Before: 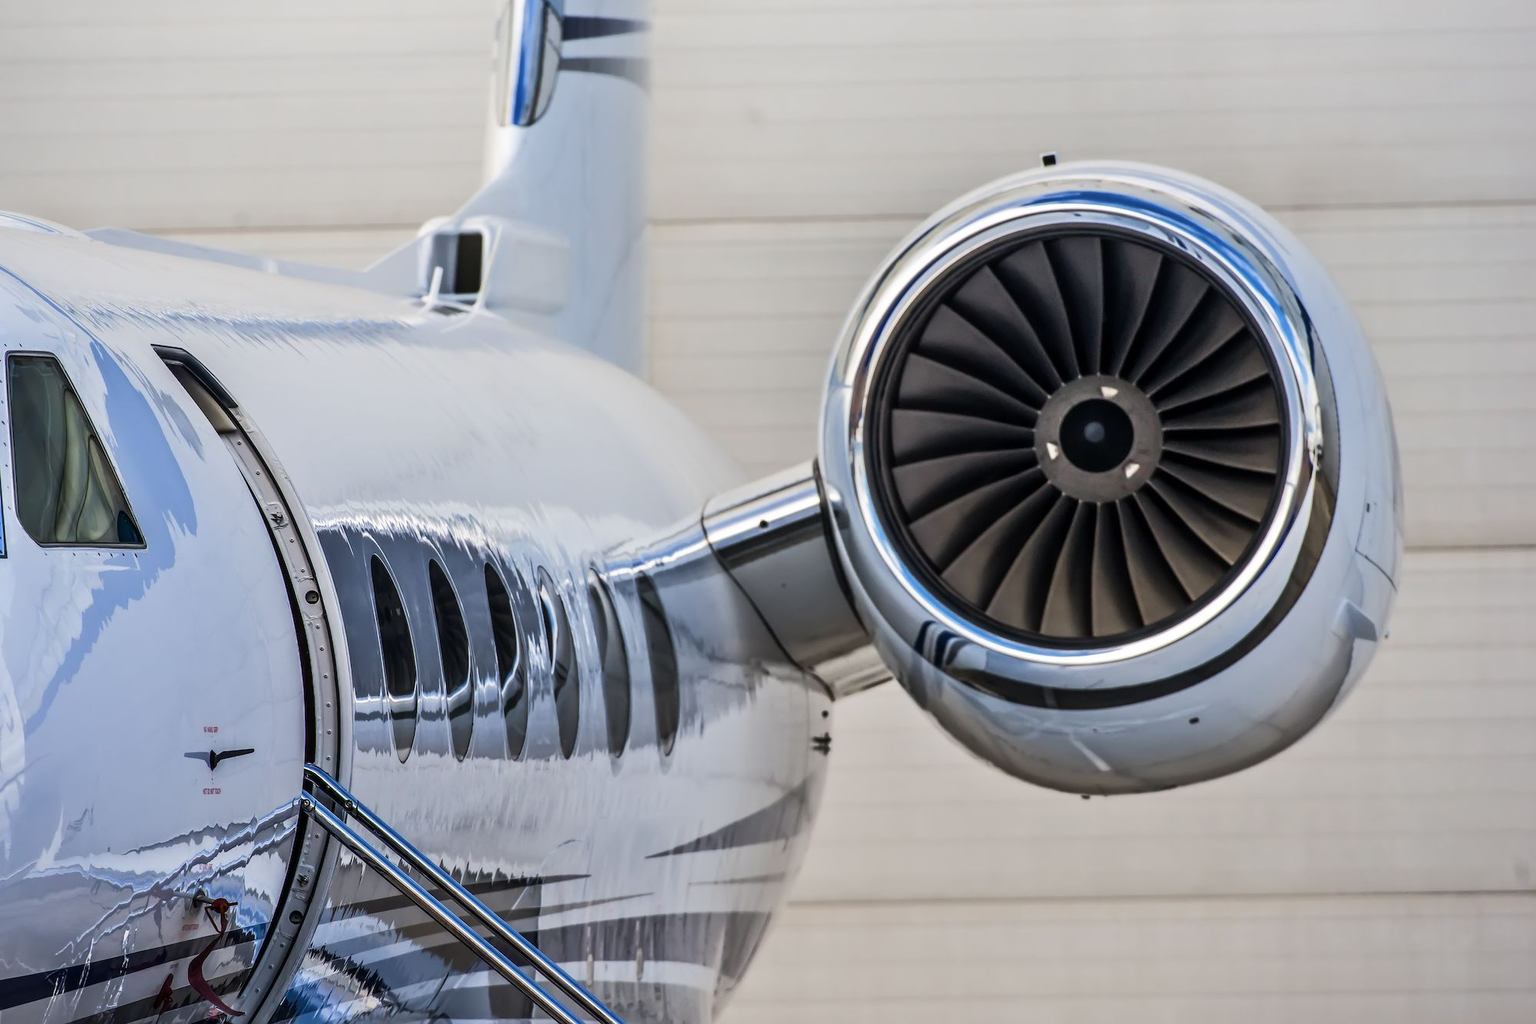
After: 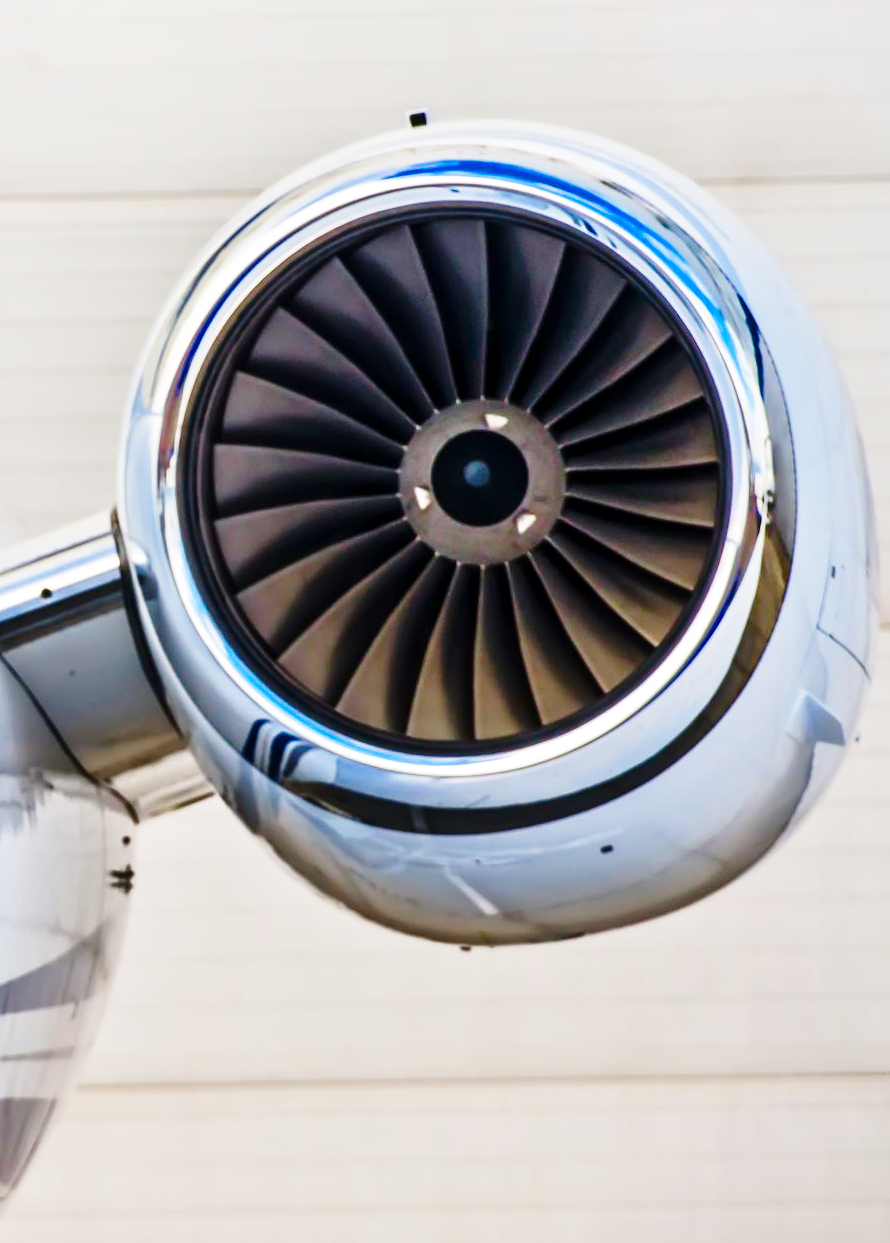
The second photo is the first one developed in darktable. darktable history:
crop: left 47.414%, top 6.75%, right 8.075%
base curve: curves: ch0 [(0, 0) (0.028, 0.03) (0.121, 0.232) (0.46, 0.748) (0.859, 0.968) (1, 1)], preserve colors none
color balance rgb: perceptual saturation grading › global saturation 25.309%, perceptual saturation grading › highlights -50.225%, perceptual saturation grading › shadows 30.667%, global vibrance 50.099%
